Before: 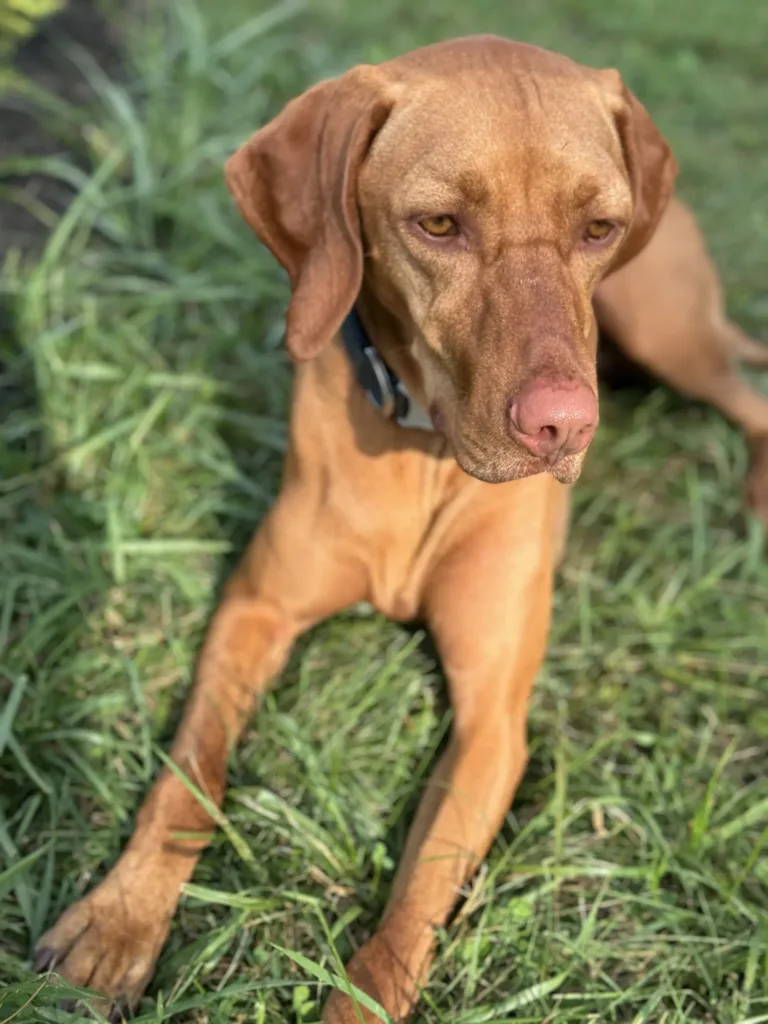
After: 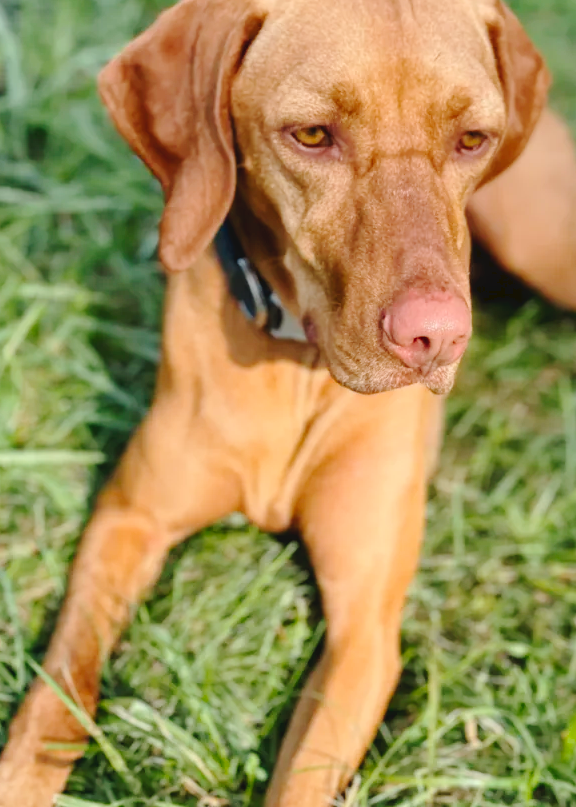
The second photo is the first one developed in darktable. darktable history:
crop: left 16.652%, top 8.706%, right 8.34%, bottom 12.474%
tone curve: curves: ch0 [(0, 0) (0.003, 0.047) (0.011, 0.05) (0.025, 0.053) (0.044, 0.057) (0.069, 0.062) (0.1, 0.084) (0.136, 0.115) (0.177, 0.159) (0.224, 0.216) (0.277, 0.289) (0.335, 0.382) (0.399, 0.474) (0.468, 0.561) (0.543, 0.636) (0.623, 0.705) (0.709, 0.778) (0.801, 0.847) (0.898, 0.916) (1, 1)], preserve colors none
